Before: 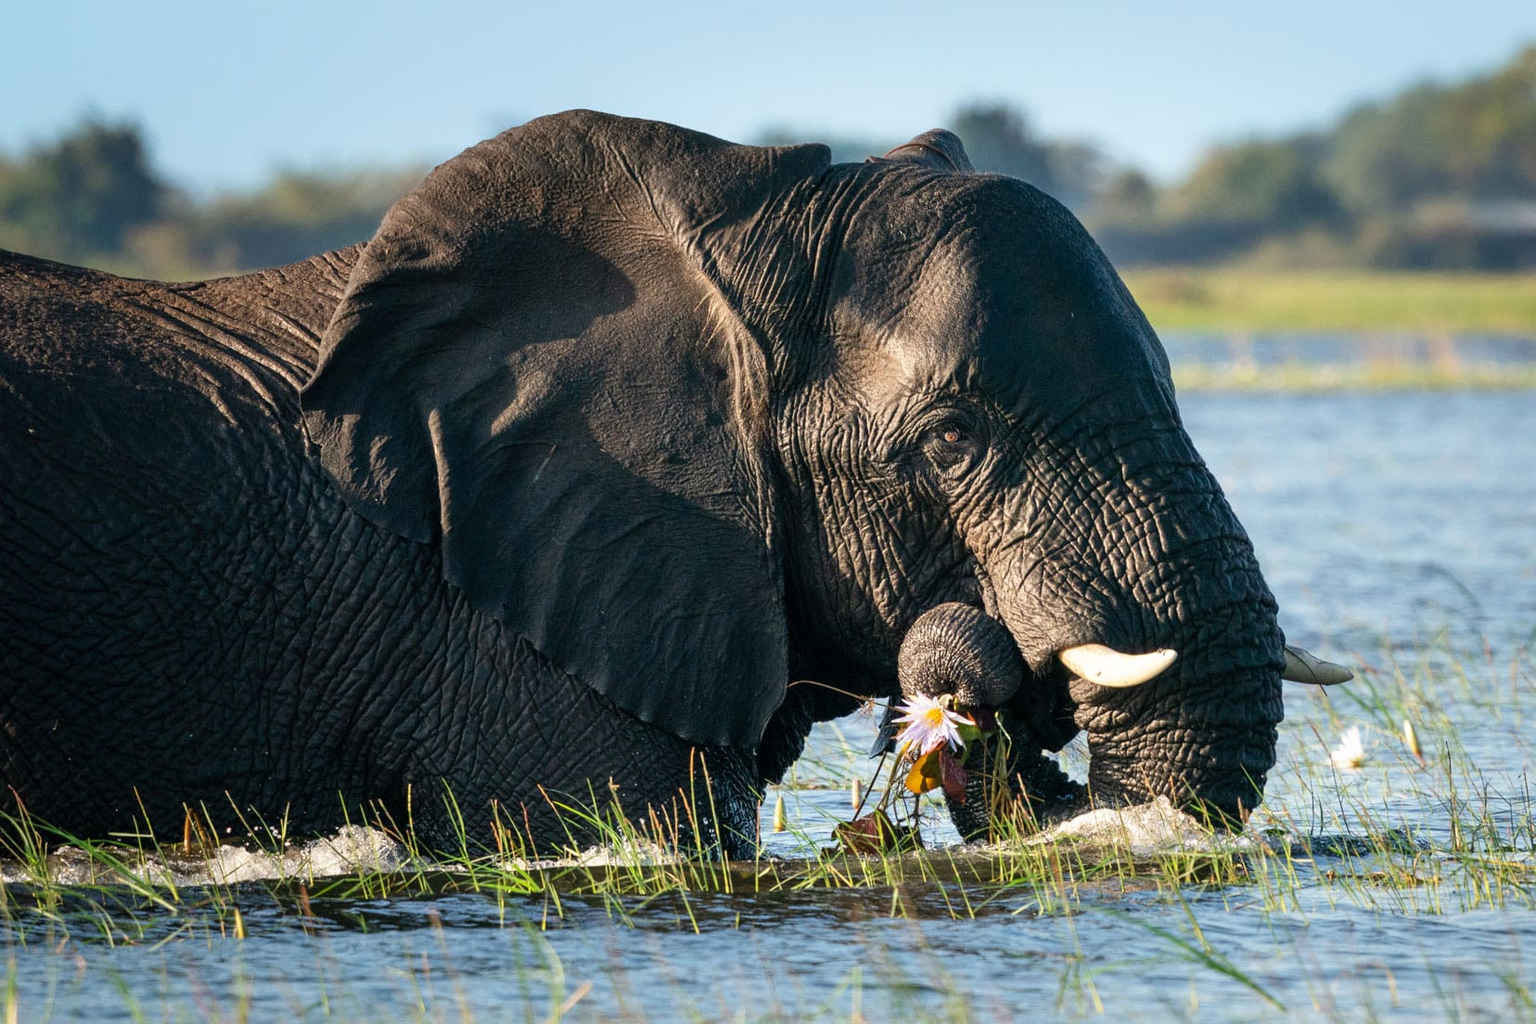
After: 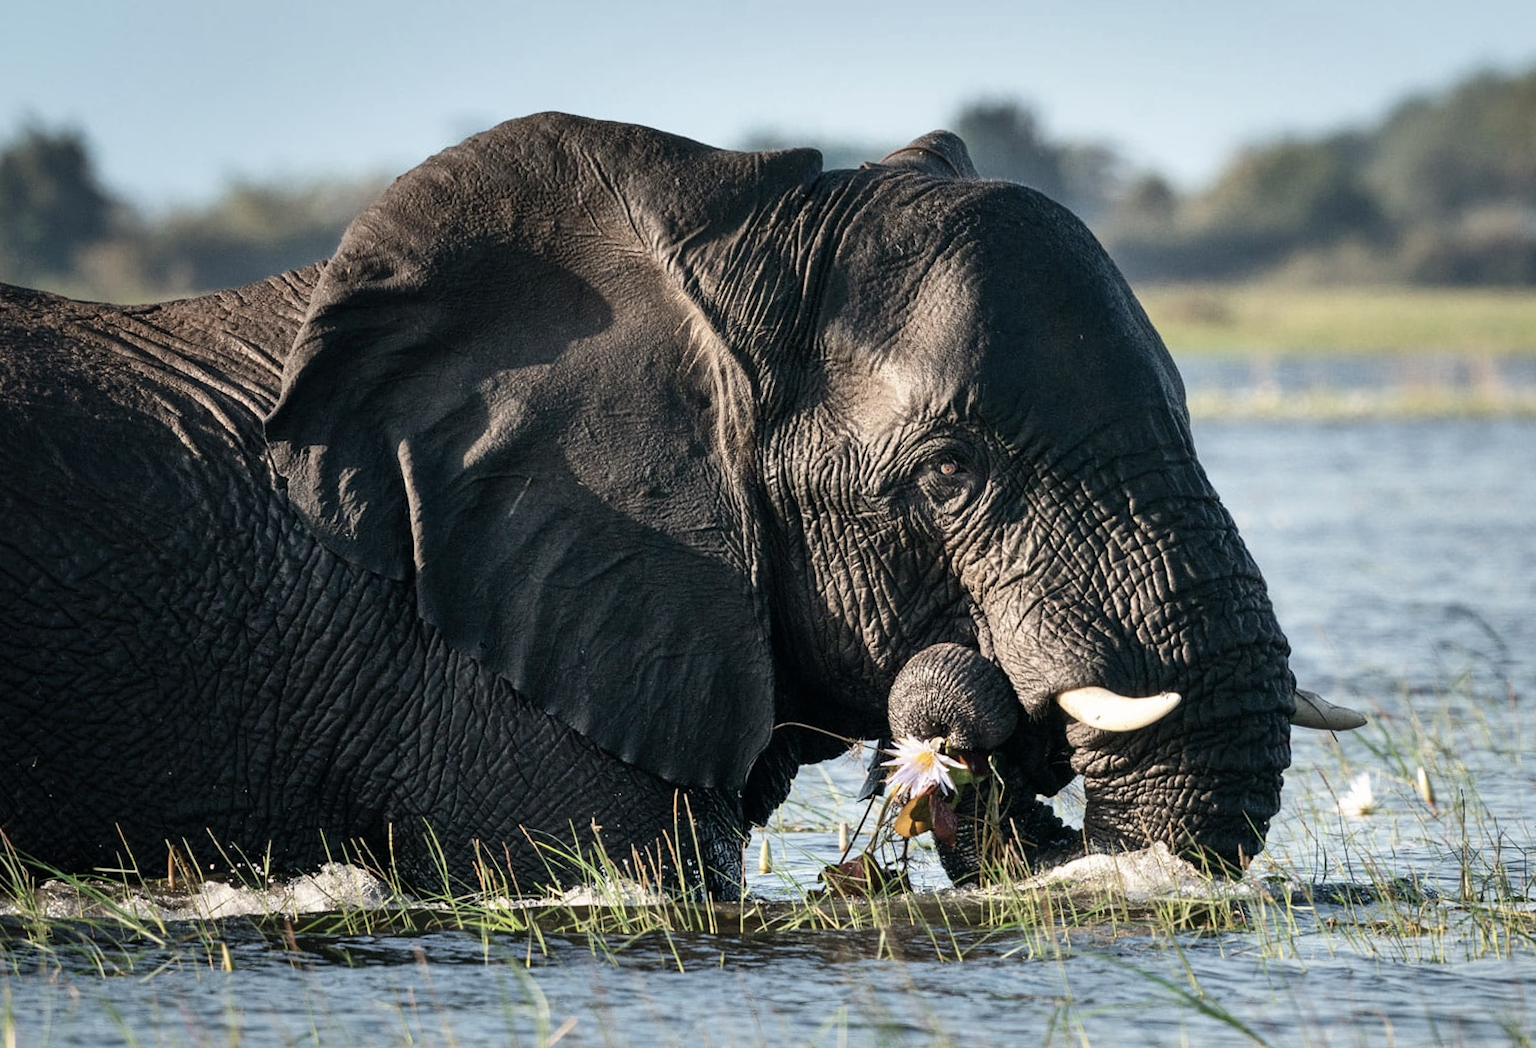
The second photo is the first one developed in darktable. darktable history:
rotate and perspective: rotation 0.074°, lens shift (vertical) 0.096, lens shift (horizontal) -0.041, crop left 0.043, crop right 0.952, crop top 0.024, crop bottom 0.979
shadows and highlights: shadows 32.83, highlights -47.7, soften with gaussian
contrast brightness saturation: contrast 0.1, saturation -0.36
